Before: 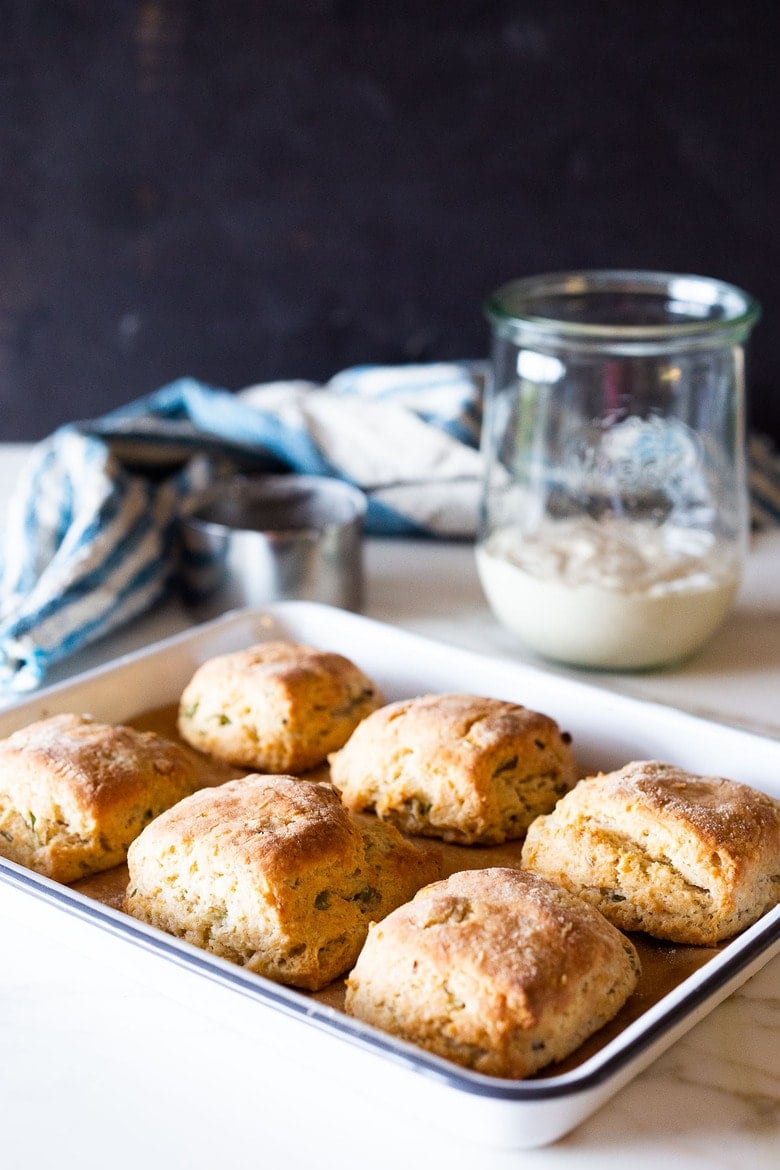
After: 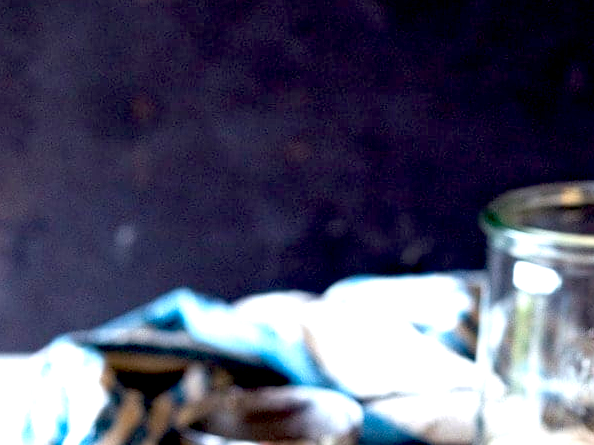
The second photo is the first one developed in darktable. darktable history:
exposure: black level correction 0.011, exposure 1.088 EV, compensate exposure bias true, compensate highlight preservation false
crop: left 0.579%, top 7.627%, right 23.167%, bottom 54.275%
haze removal: compatibility mode true, adaptive false
